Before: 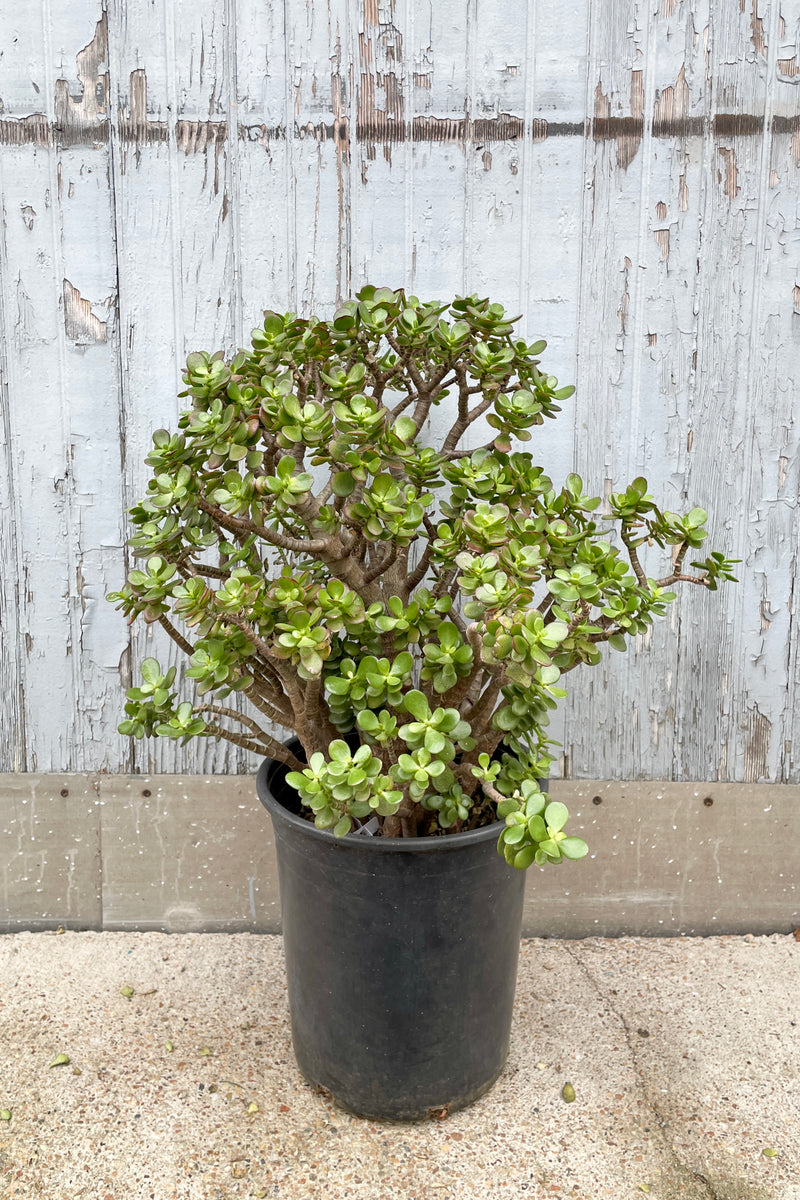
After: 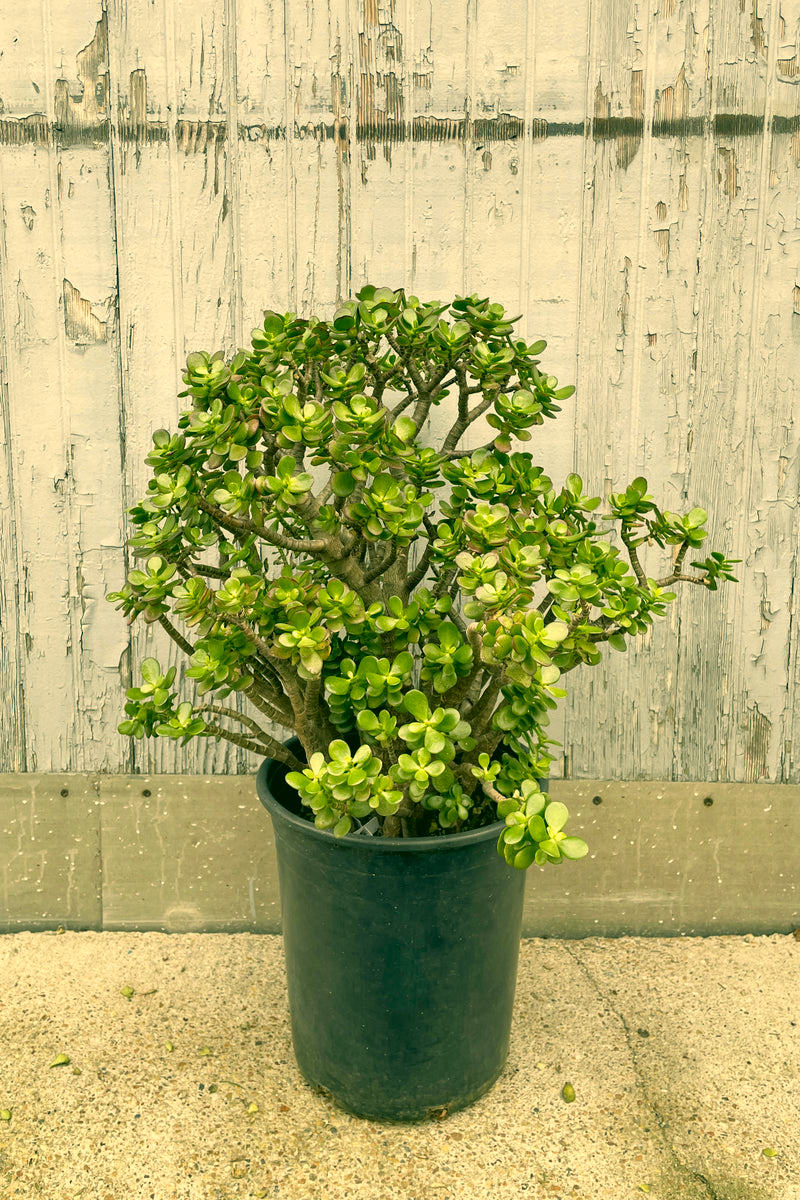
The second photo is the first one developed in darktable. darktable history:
color correction: highlights a* 5.64, highlights b* 33.15, shadows a* -25.07, shadows b* 3.95
